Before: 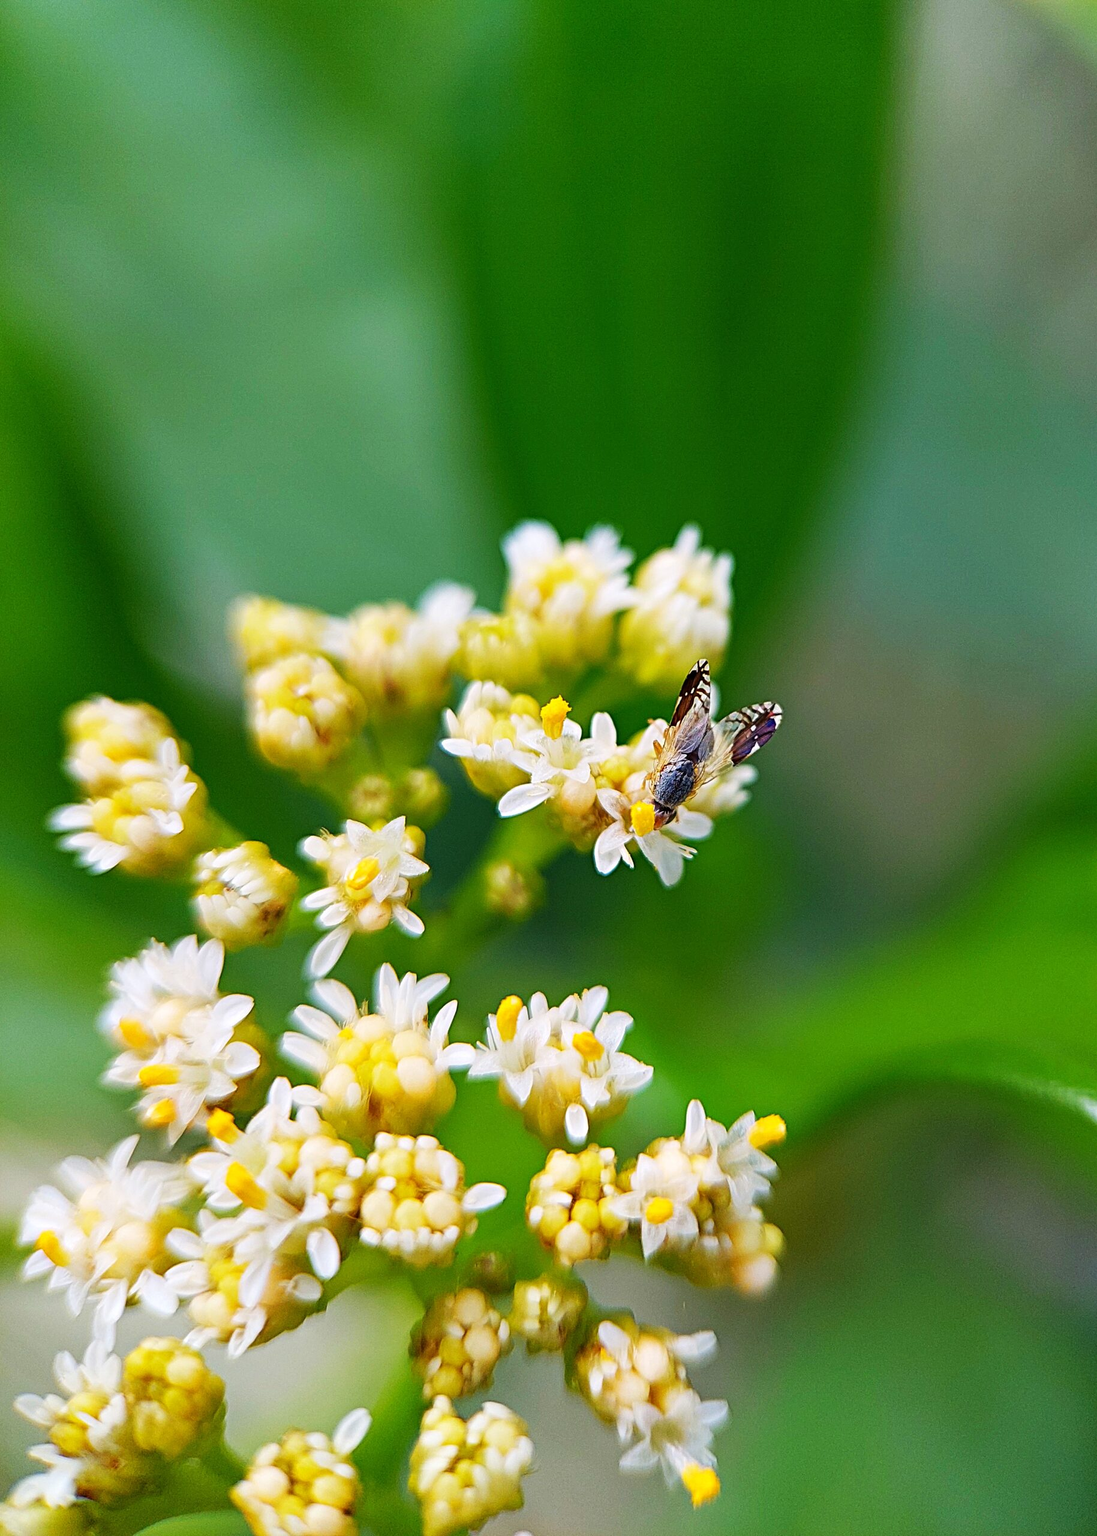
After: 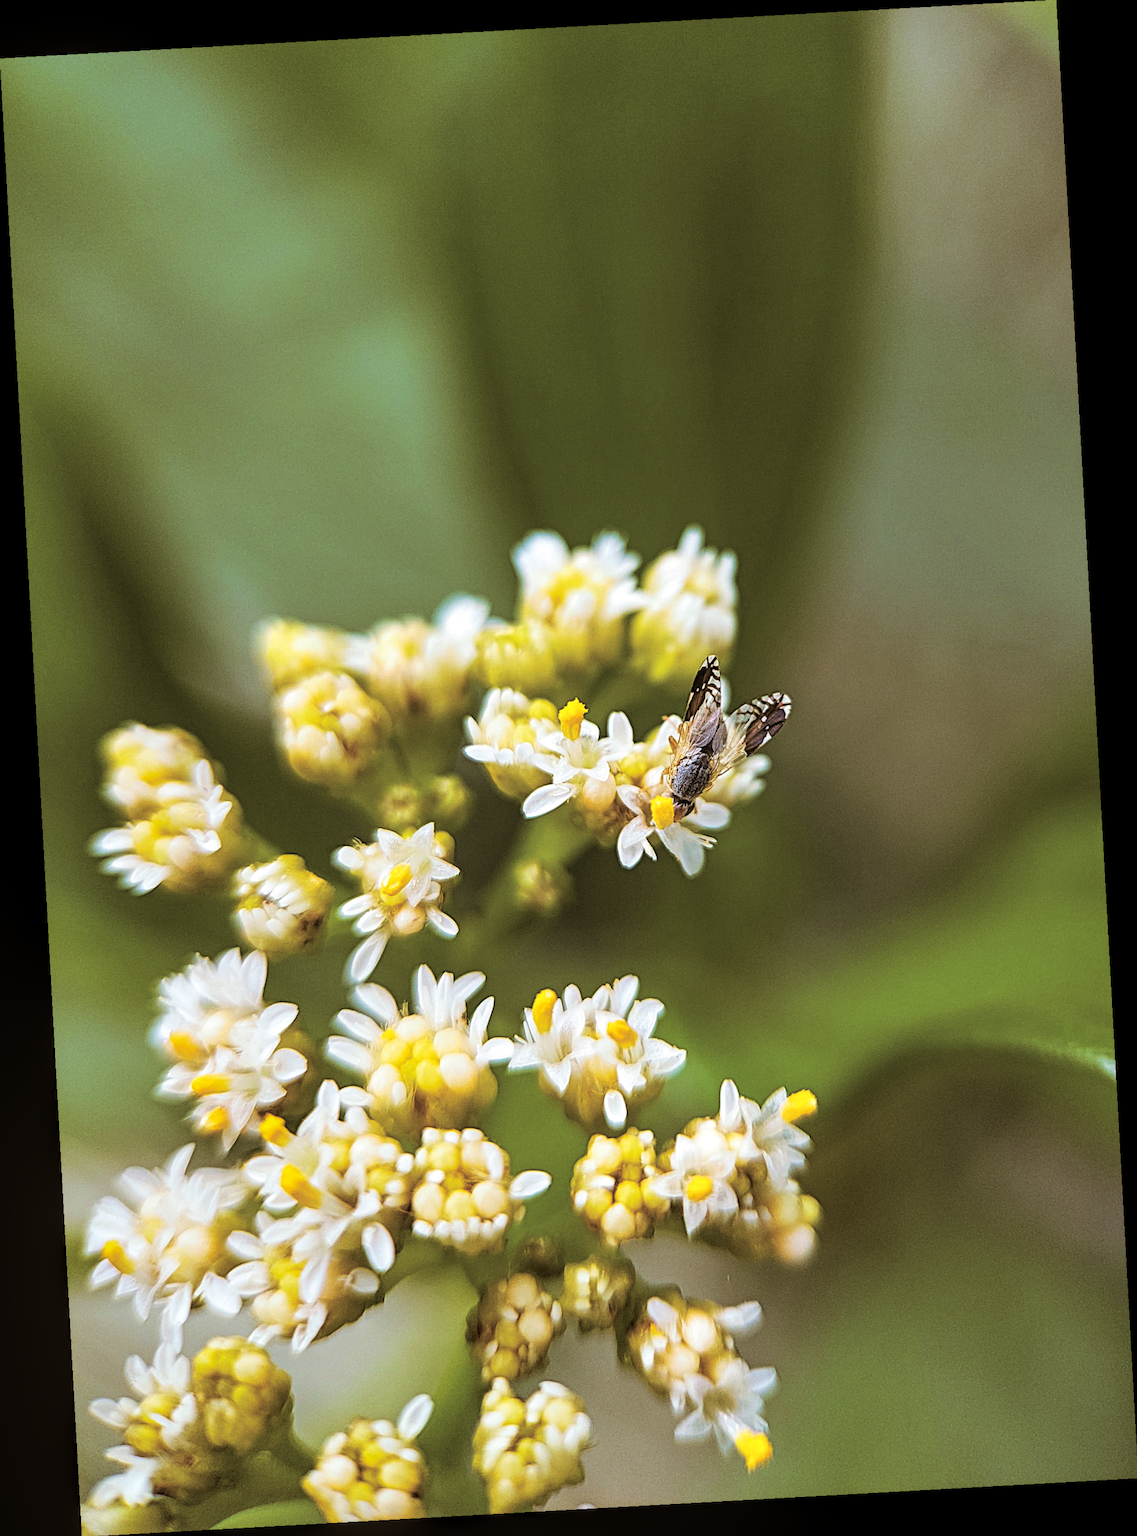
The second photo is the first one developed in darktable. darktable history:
split-toning: shadows › hue 37.98°, highlights › hue 185.58°, balance -55.261
rotate and perspective: rotation -3.18°, automatic cropping off
local contrast: detail 130%
